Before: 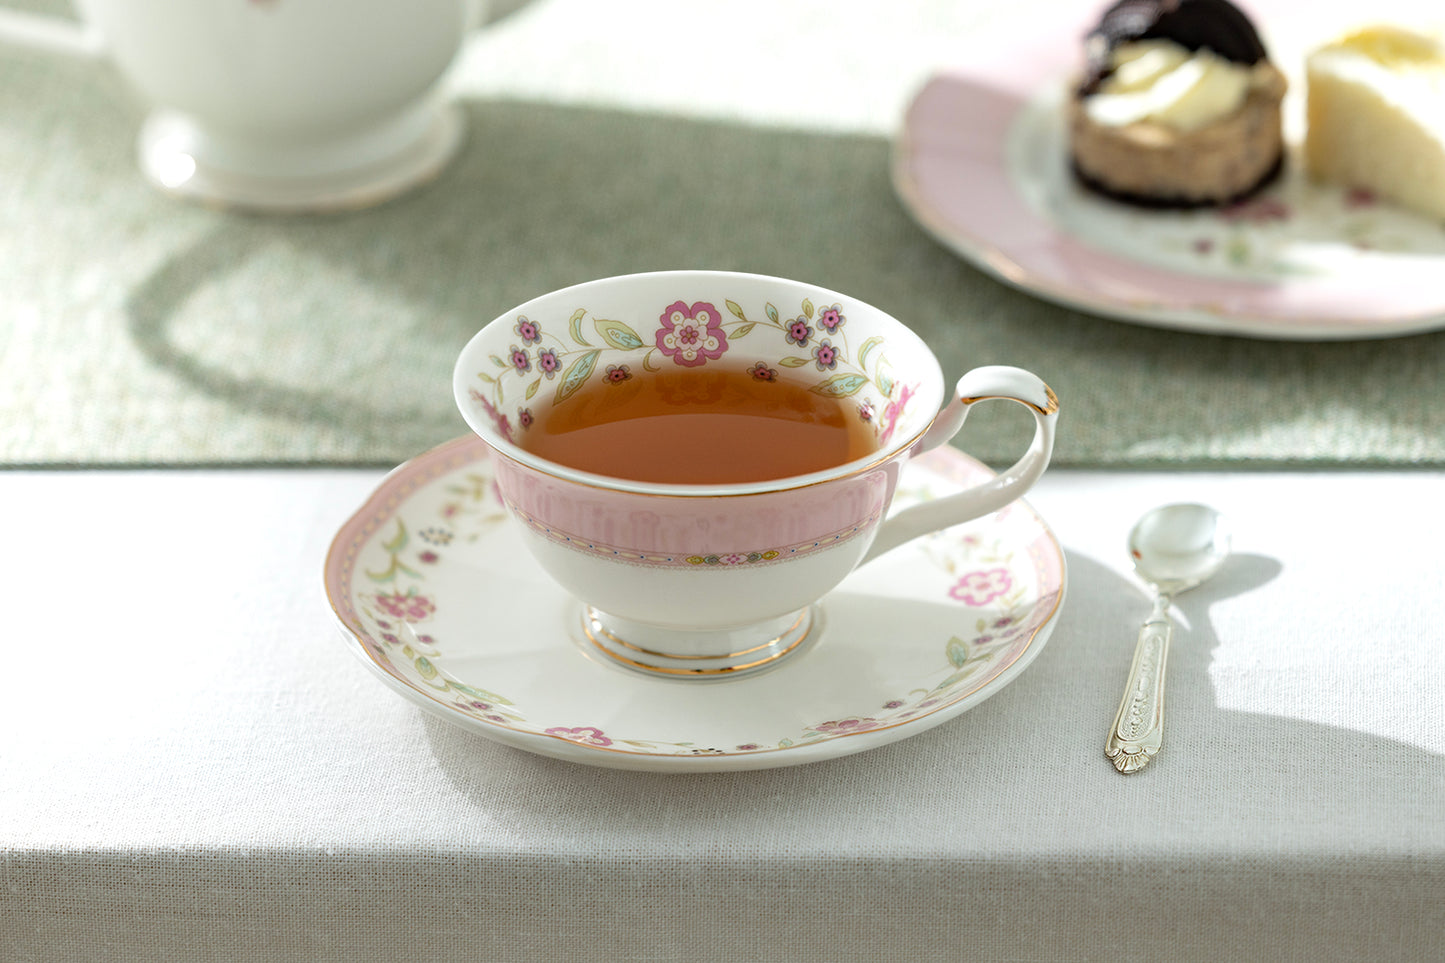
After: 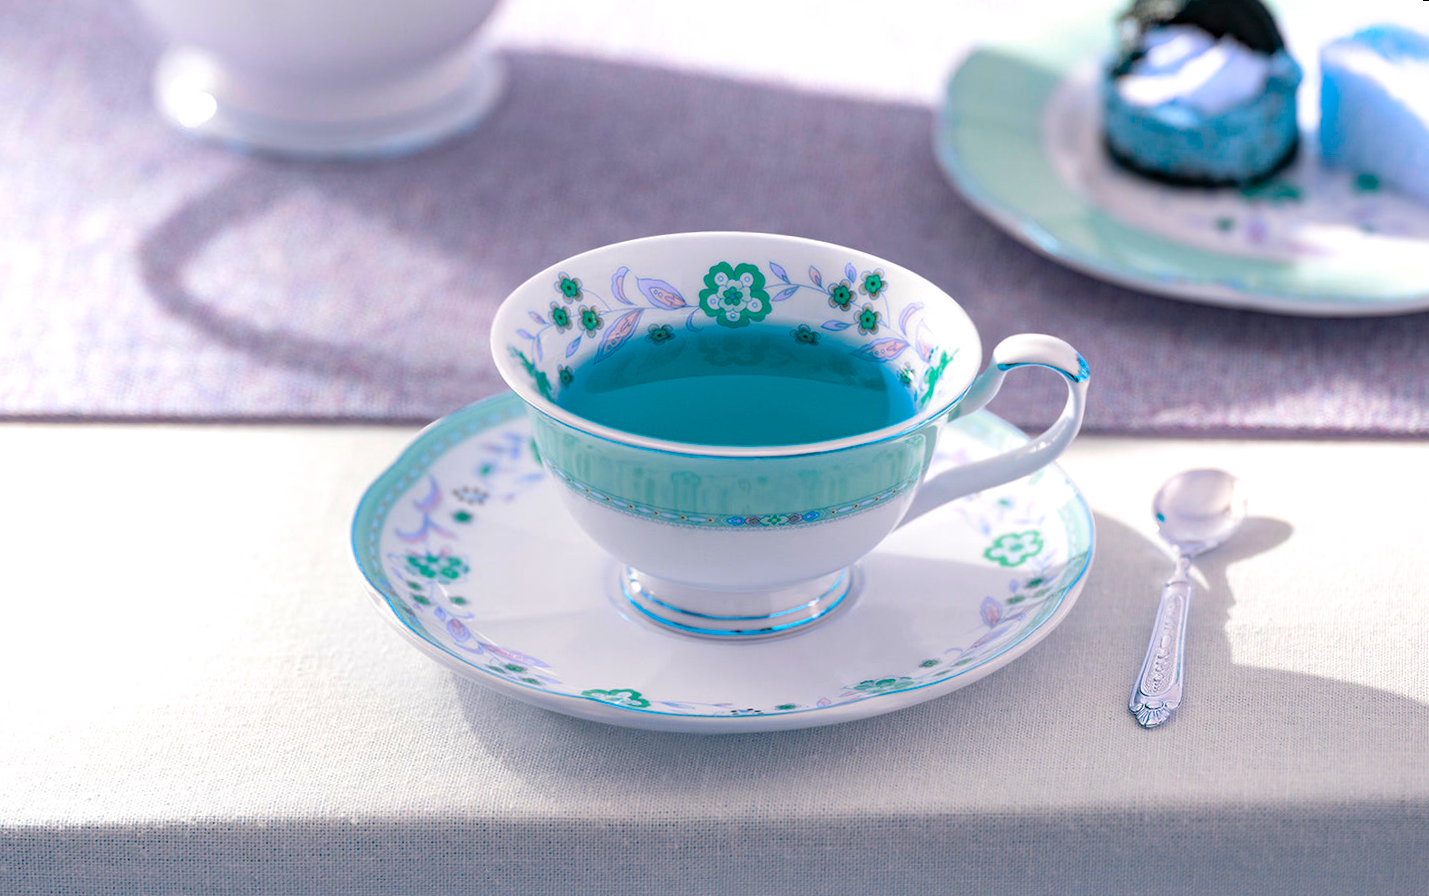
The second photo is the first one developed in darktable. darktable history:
shadows and highlights: shadows 25, highlights -25
rotate and perspective: rotation 0.679°, lens shift (horizontal) 0.136, crop left 0.009, crop right 0.991, crop top 0.078, crop bottom 0.95
color balance rgb: hue shift 180°, global vibrance 50%, contrast 0.32%
